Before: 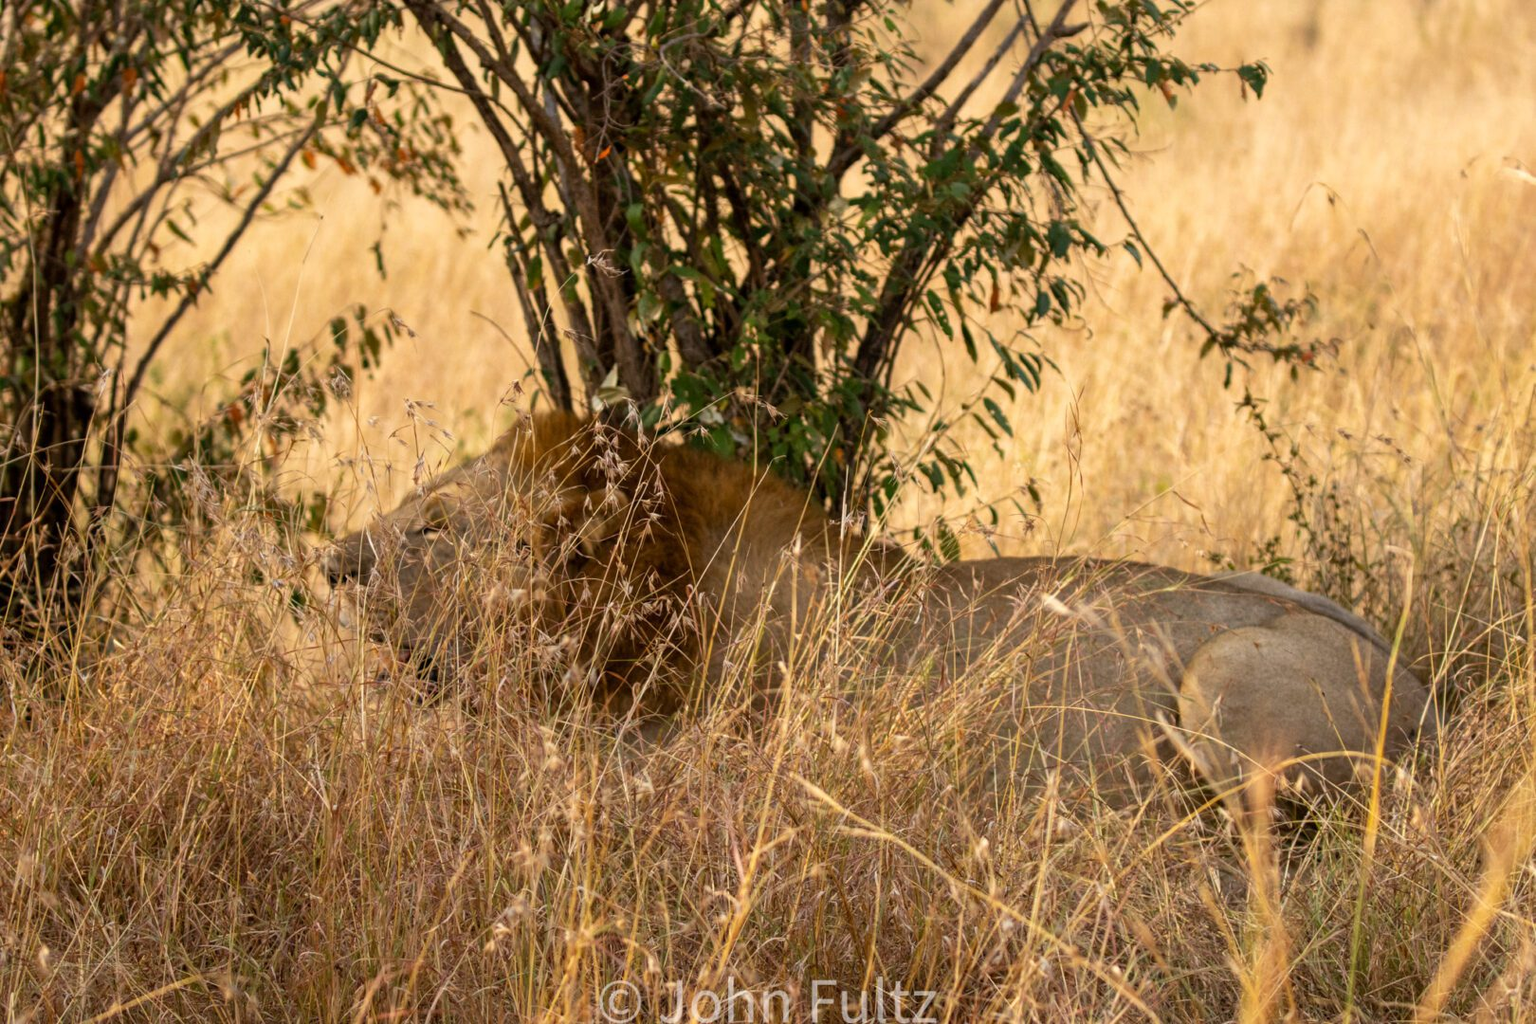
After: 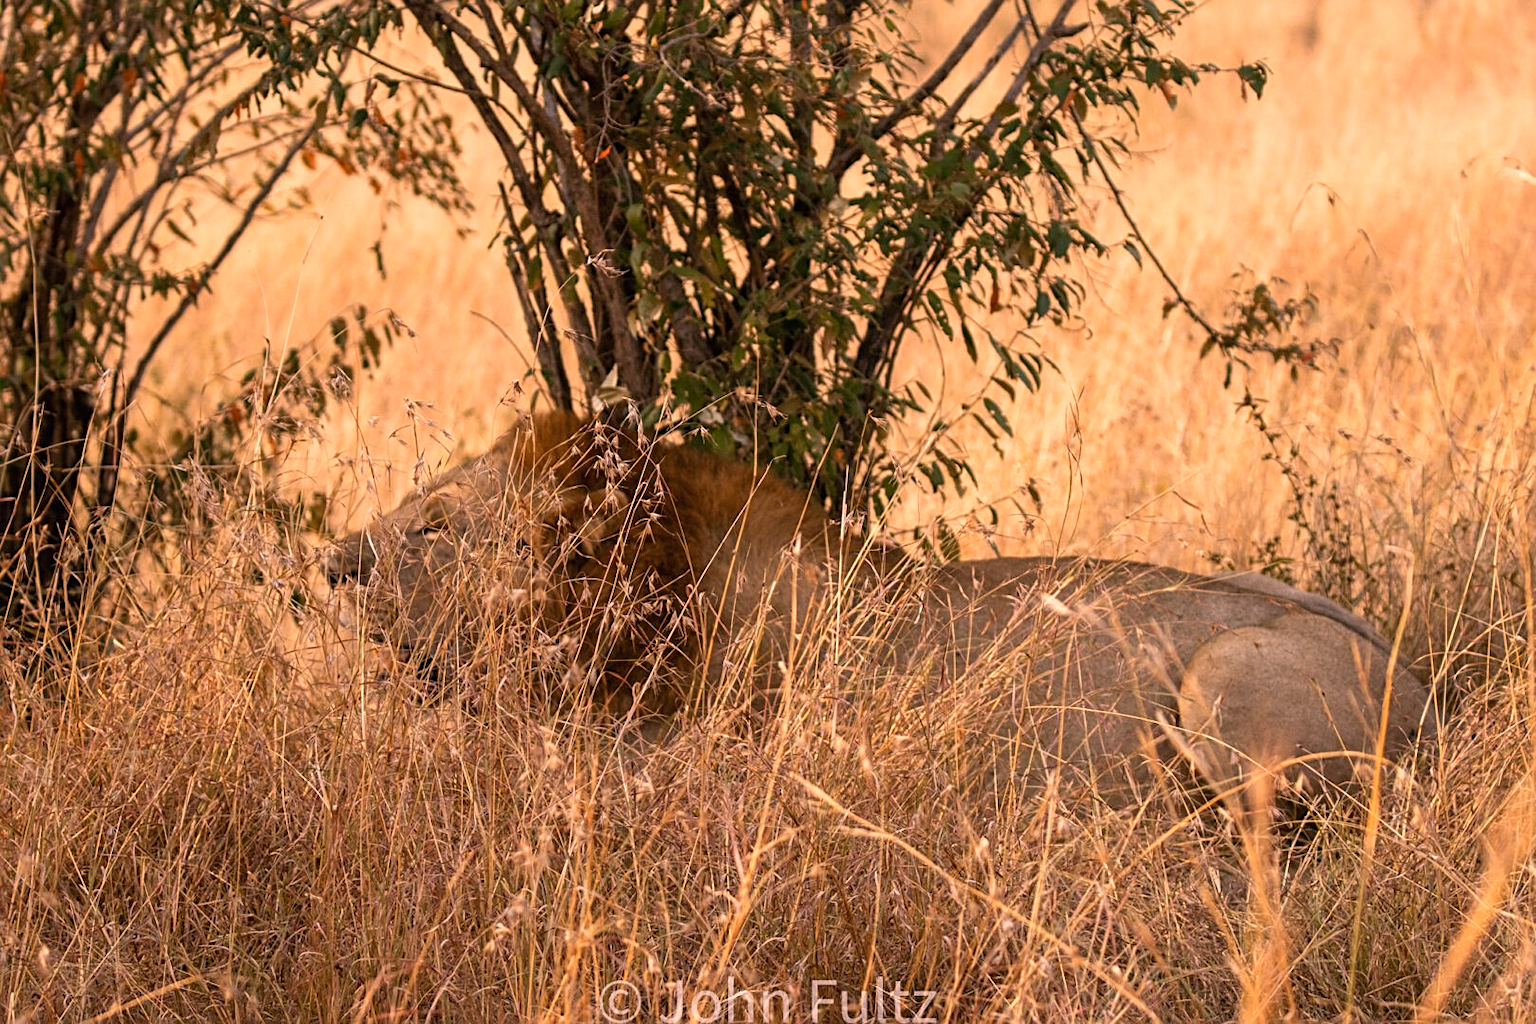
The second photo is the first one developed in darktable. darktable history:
sharpen: on, module defaults
color zones: curves: ch2 [(0, 0.5) (0.143, 0.5) (0.286, 0.416) (0.429, 0.5) (0.571, 0.5) (0.714, 0.5) (0.857, 0.5) (1, 0.5)]
exposure: black level correction -0.001, exposure 0.08 EV, compensate highlight preservation false
color correction: highlights a* 14.52, highlights b* 4.84
